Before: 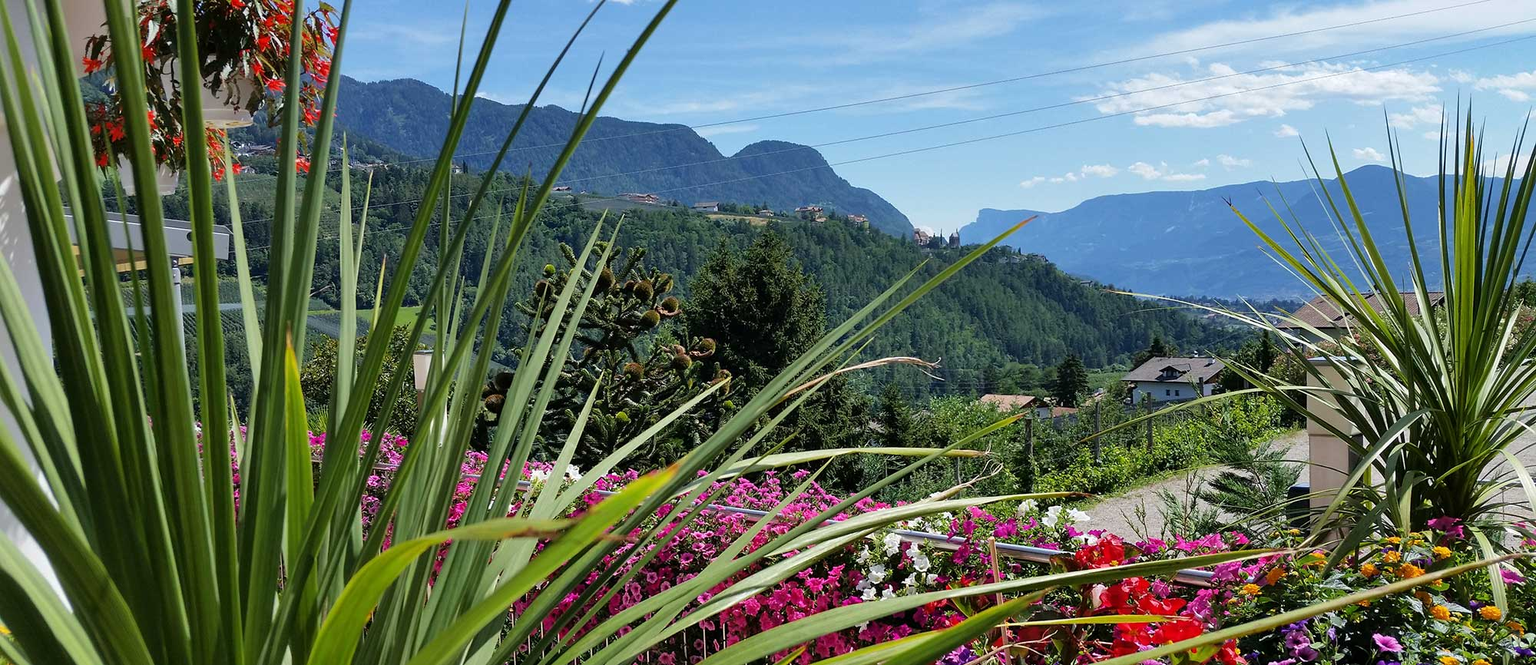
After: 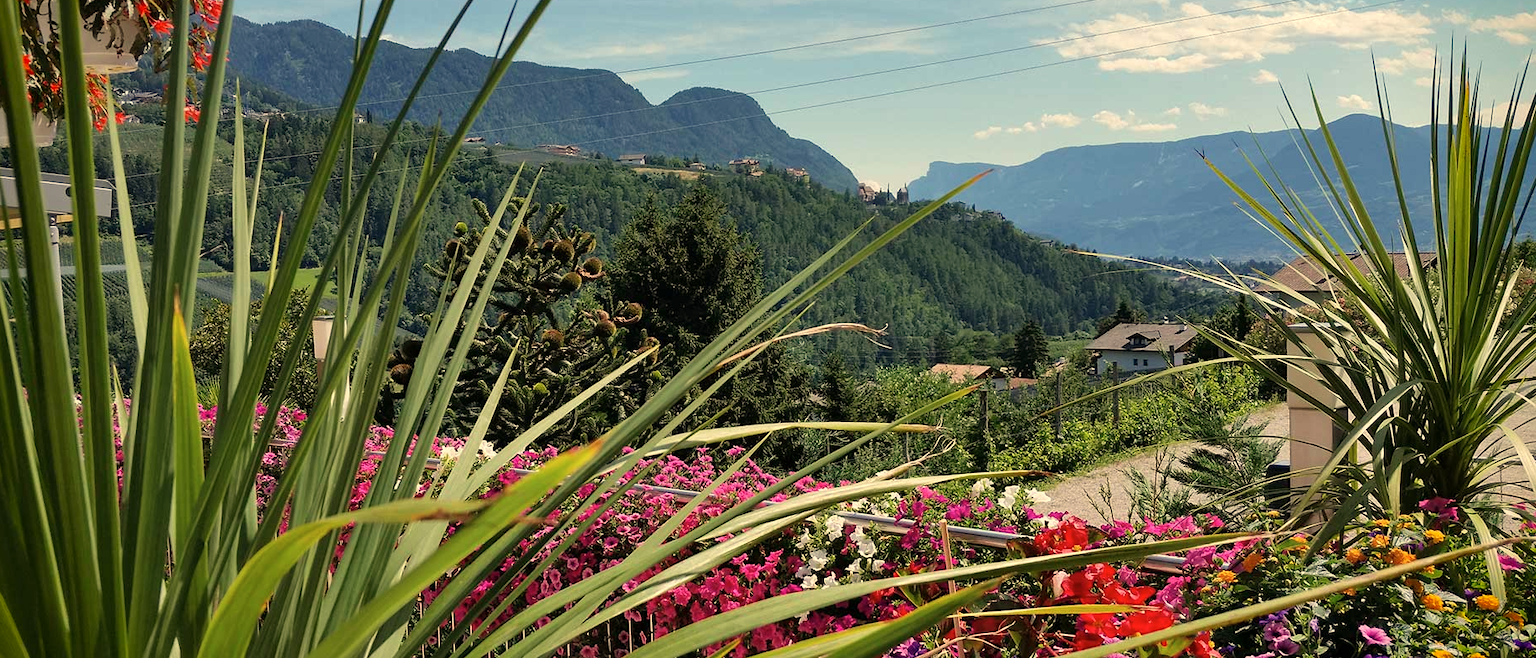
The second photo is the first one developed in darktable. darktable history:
white balance: red 1.123, blue 0.83
contrast brightness saturation: saturation -0.05
crop and rotate: left 8.262%, top 9.226%
vignetting: fall-off start 88.53%, fall-off radius 44.2%, saturation 0.376, width/height ratio 1.161
